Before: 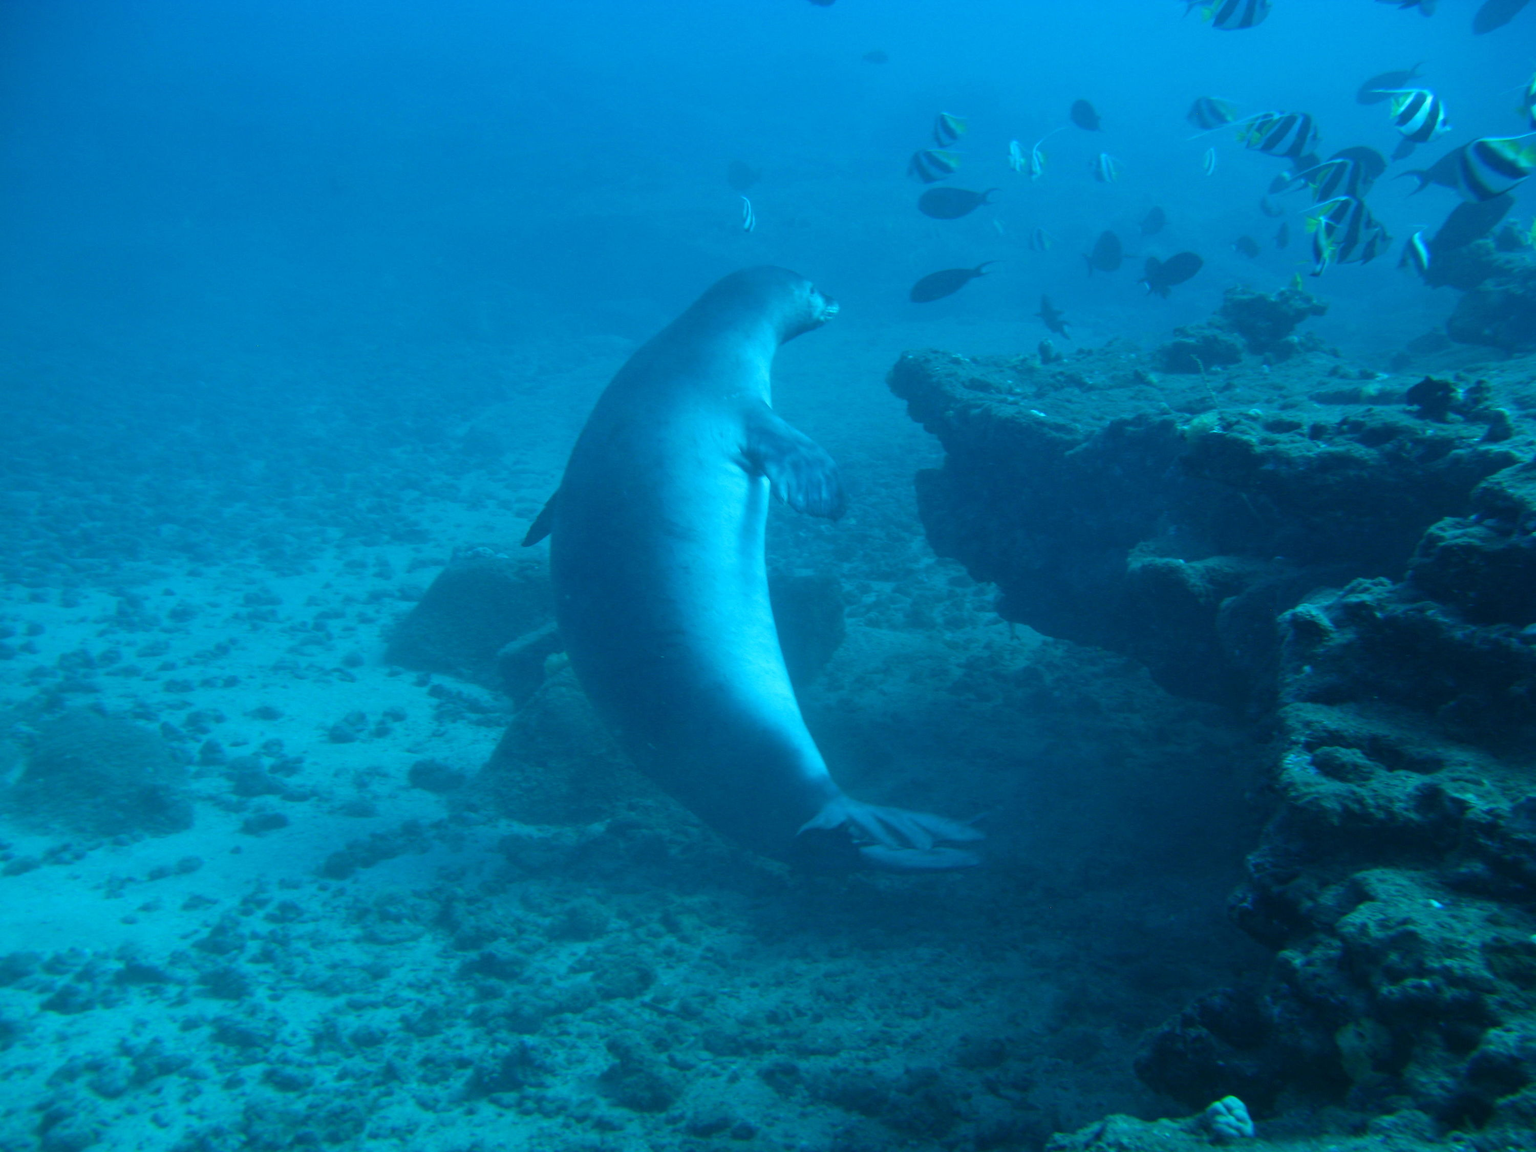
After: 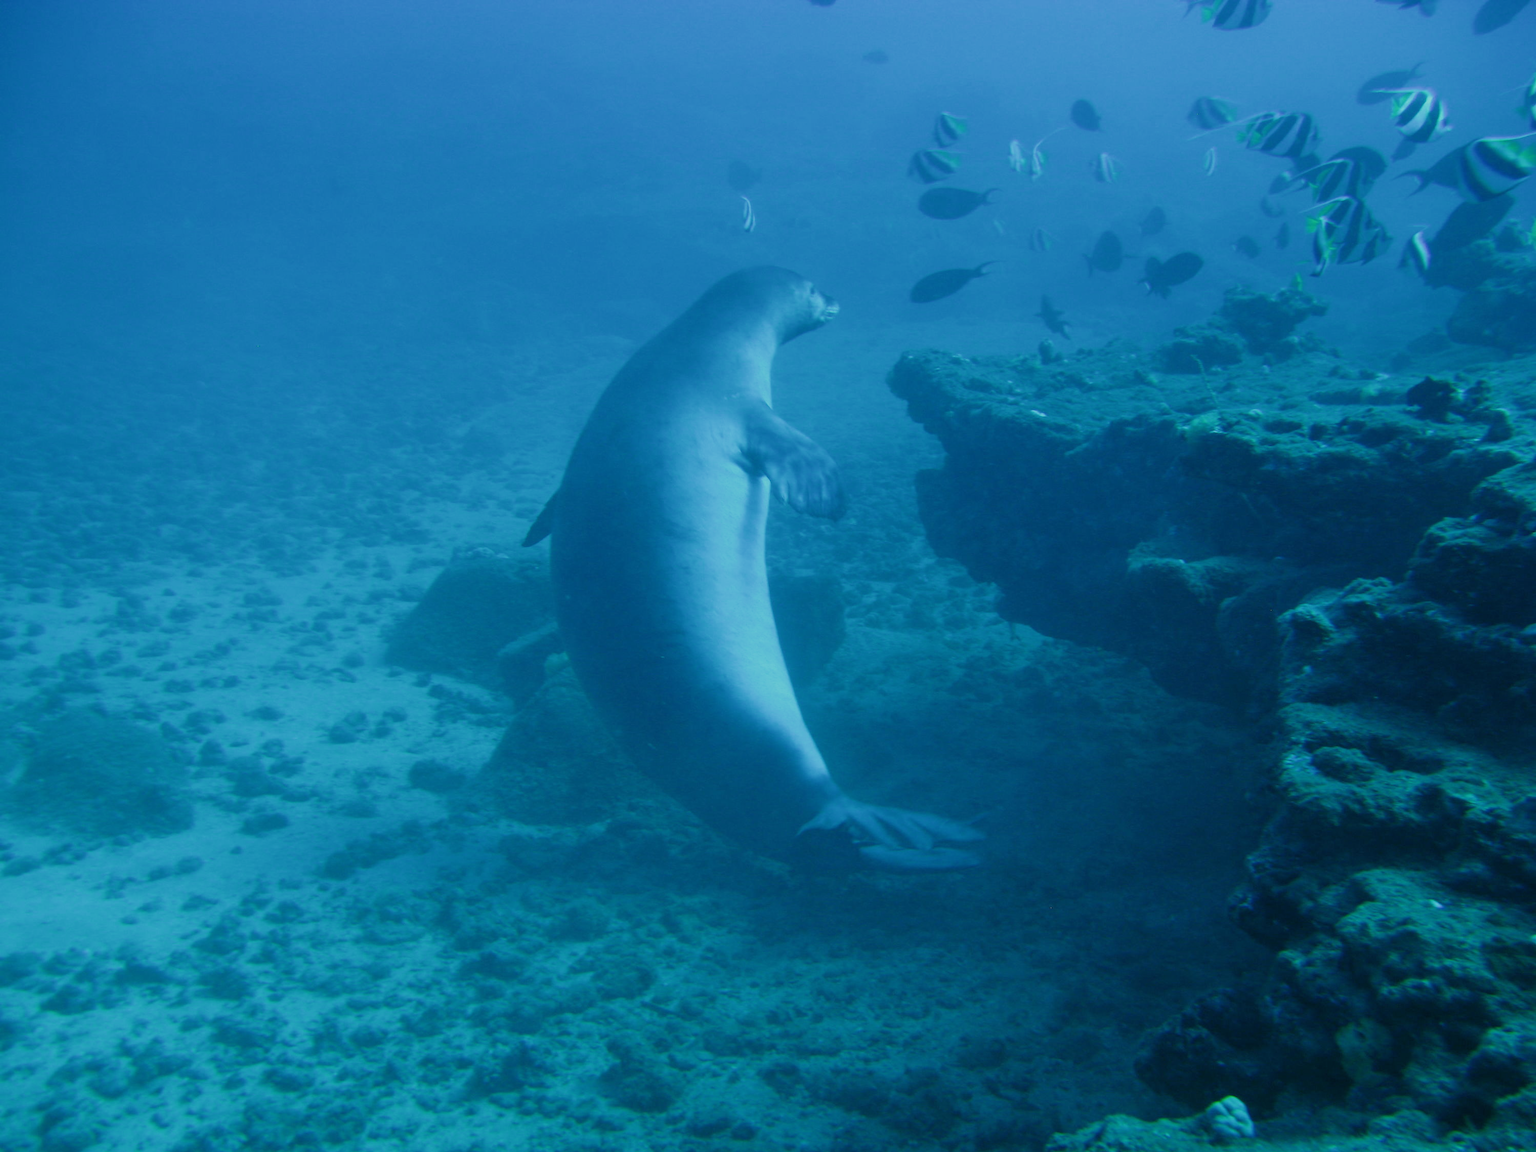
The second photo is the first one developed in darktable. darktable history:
filmic rgb: black relative exposure -12.97 EV, white relative exposure 4.05 EV, target white luminance 85.022%, hardness 6.31, latitude 42.76%, contrast 0.864, shadows ↔ highlights balance 8.84%, color science v4 (2020)
